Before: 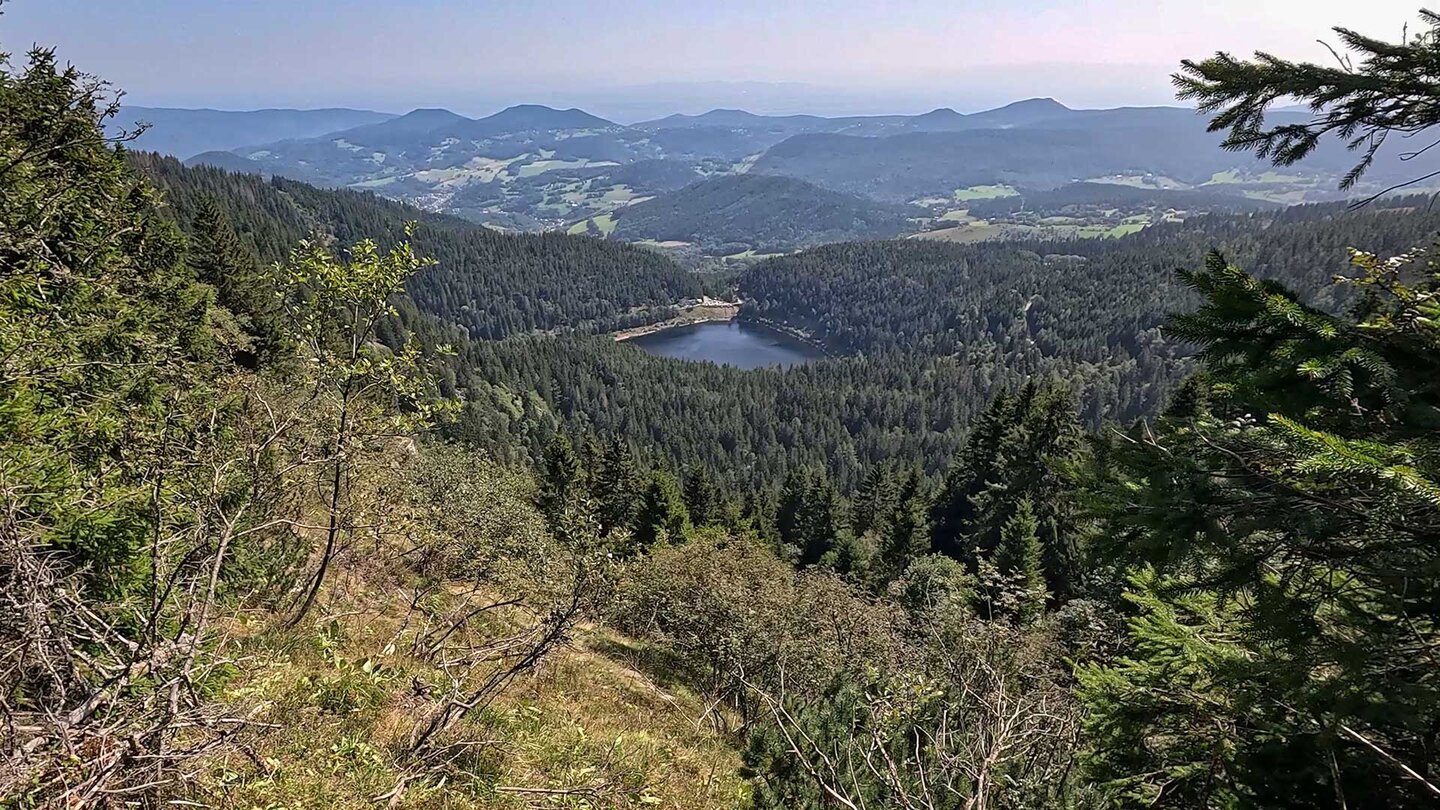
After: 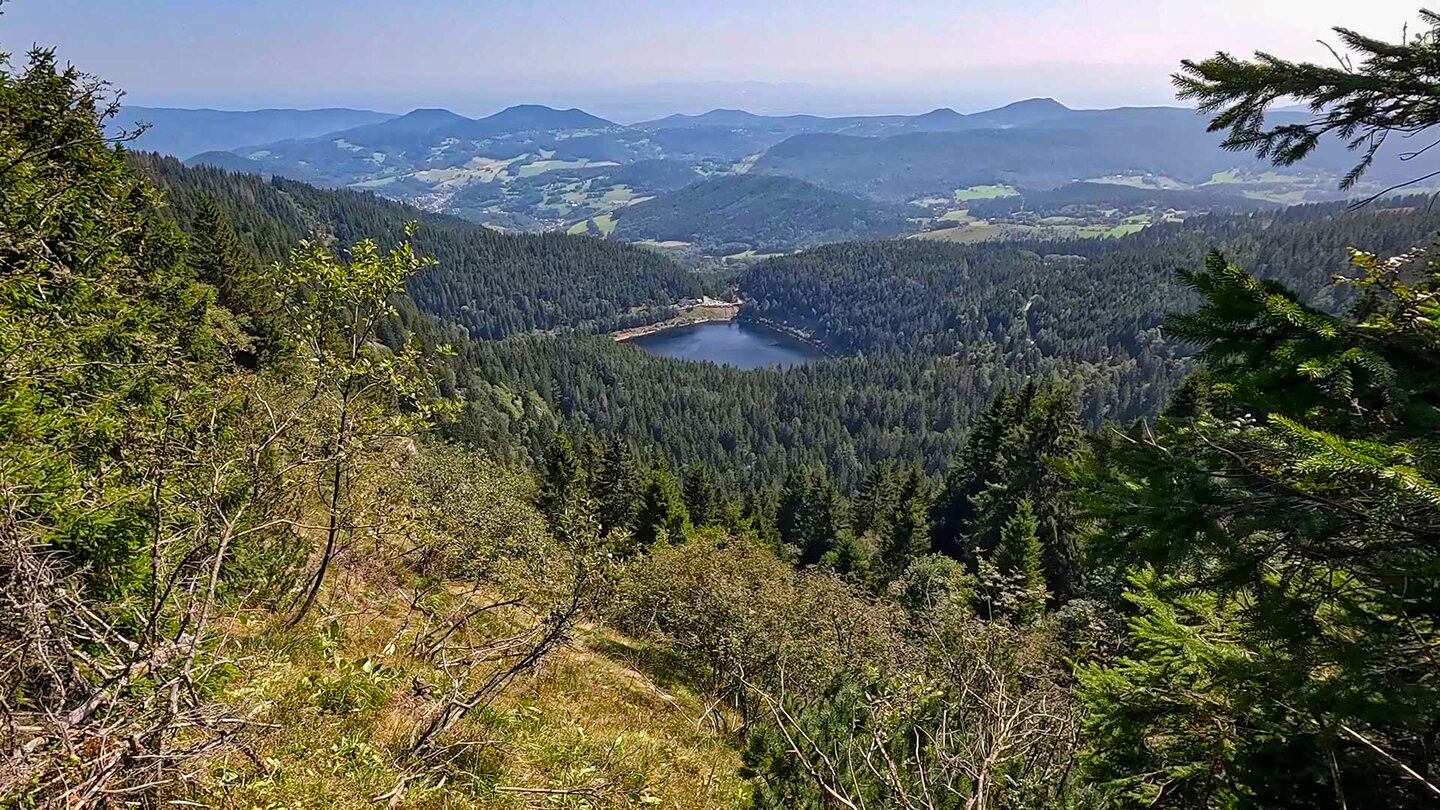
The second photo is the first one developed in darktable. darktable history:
color balance rgb: perceptual saturation grading › global saturation 35.067%, perceptual saturation grading › highlights -29.847%, perceptual saturation grading › shadows 34.951%, global vibrance 9.427%
